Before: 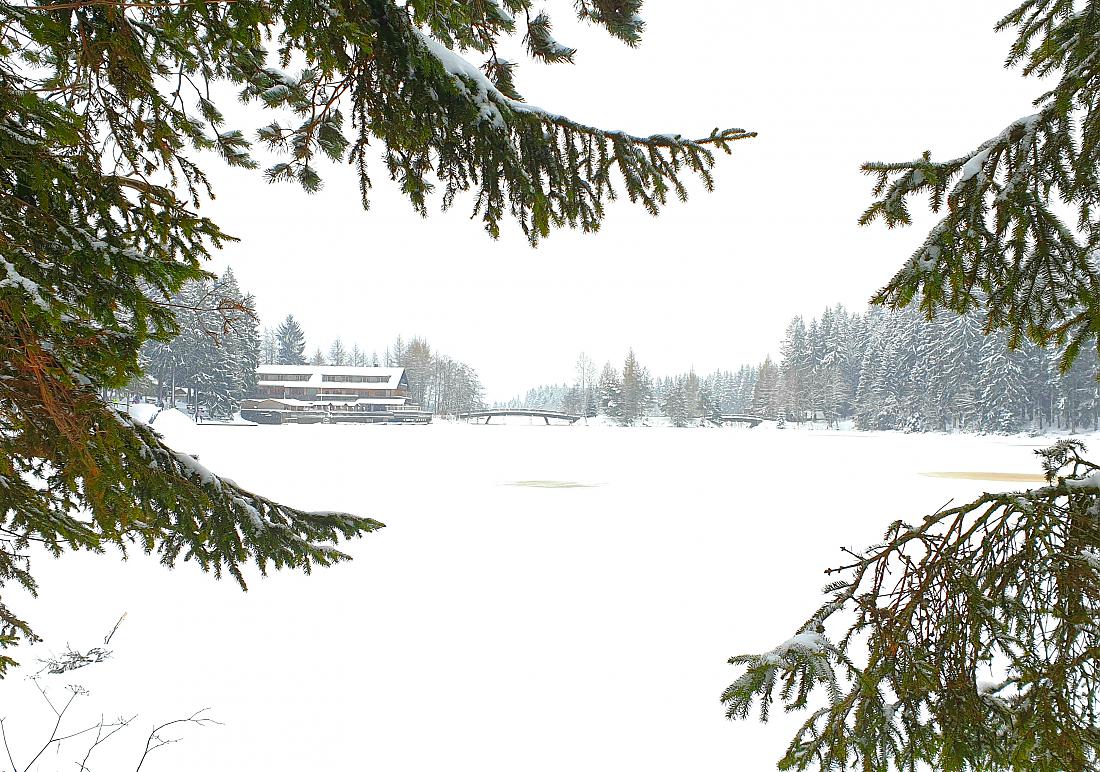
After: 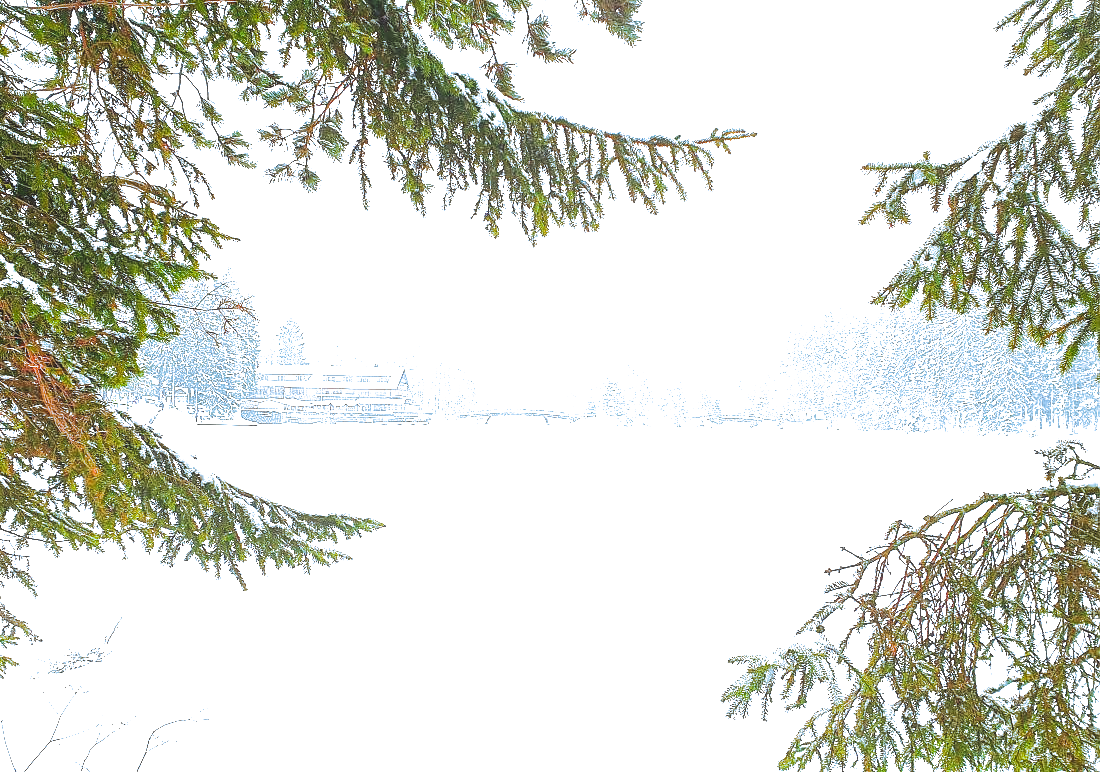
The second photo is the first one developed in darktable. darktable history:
local contrast: detail 110%
levels: levels [0.012, 0.367, 0.697]
split-toning: shadows › hue 351.18°, shadows › saturation 0.86, highlights › hue 218.82°, highlights › saturation 0.73, balance -19.167
contrast brightness saturation: contrast 0.2, brightness 0.15, saturation 0.14
